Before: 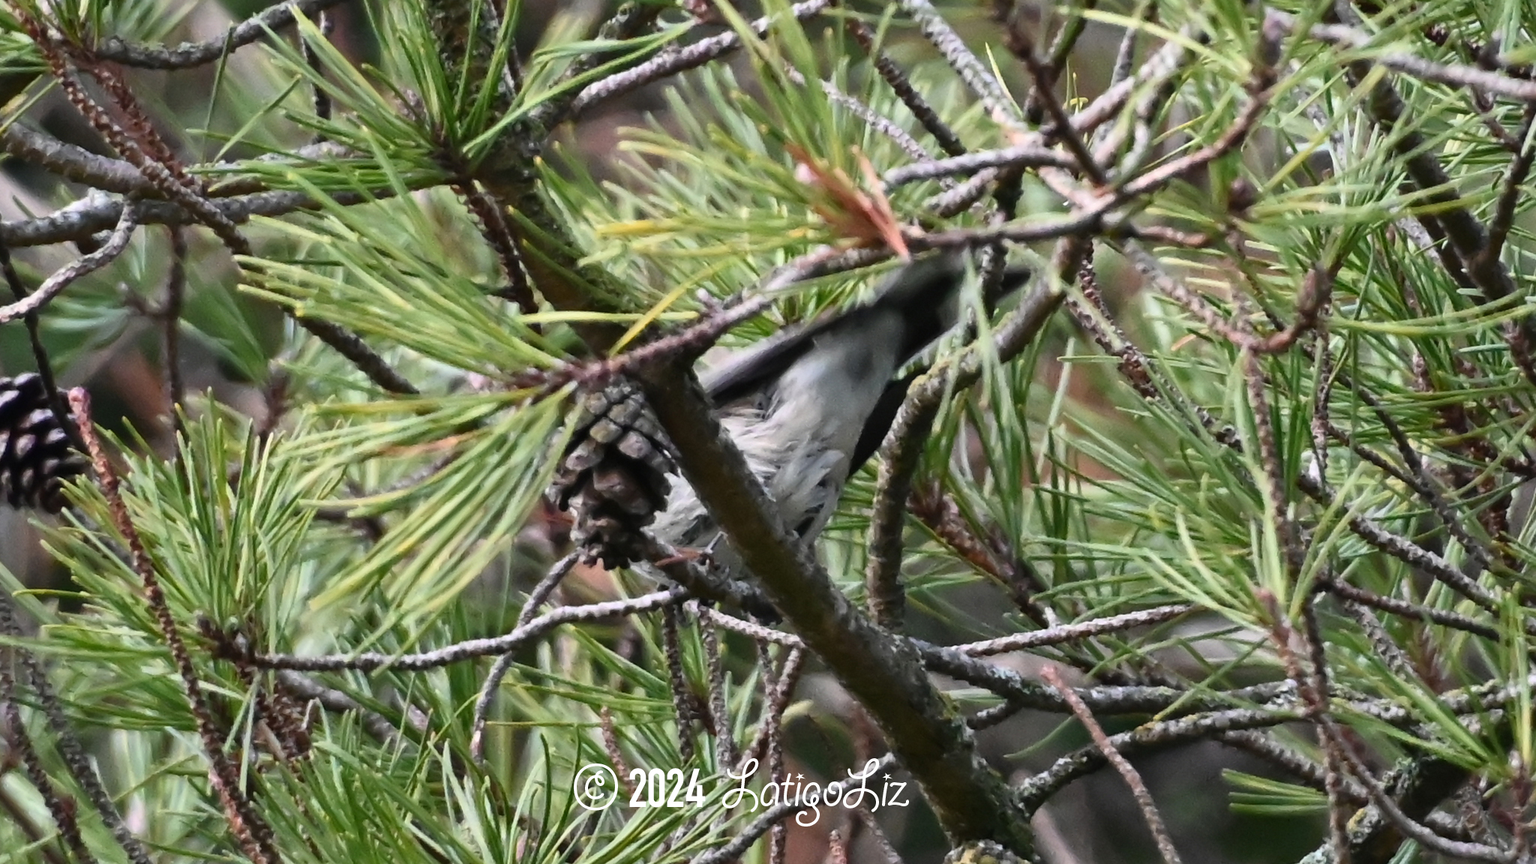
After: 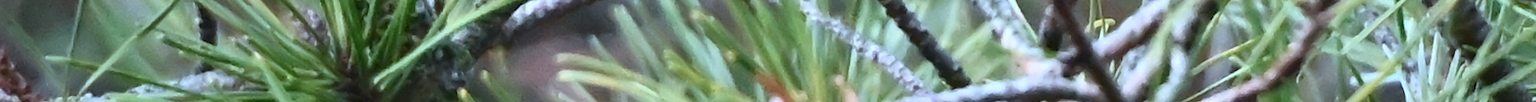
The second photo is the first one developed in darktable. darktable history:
crop and rotate: left 9.644%, top 9.491%, right 6.021%, bottom 80.509%
color calibration: output R [1.063, -0.012, -0.003, 0], output G [0, 1.022, 0.021, 0], output B [-0.079, 0.047, 1, 0], illuminant custom, x 0.389, y 0.387, temperature 3838.64 K
